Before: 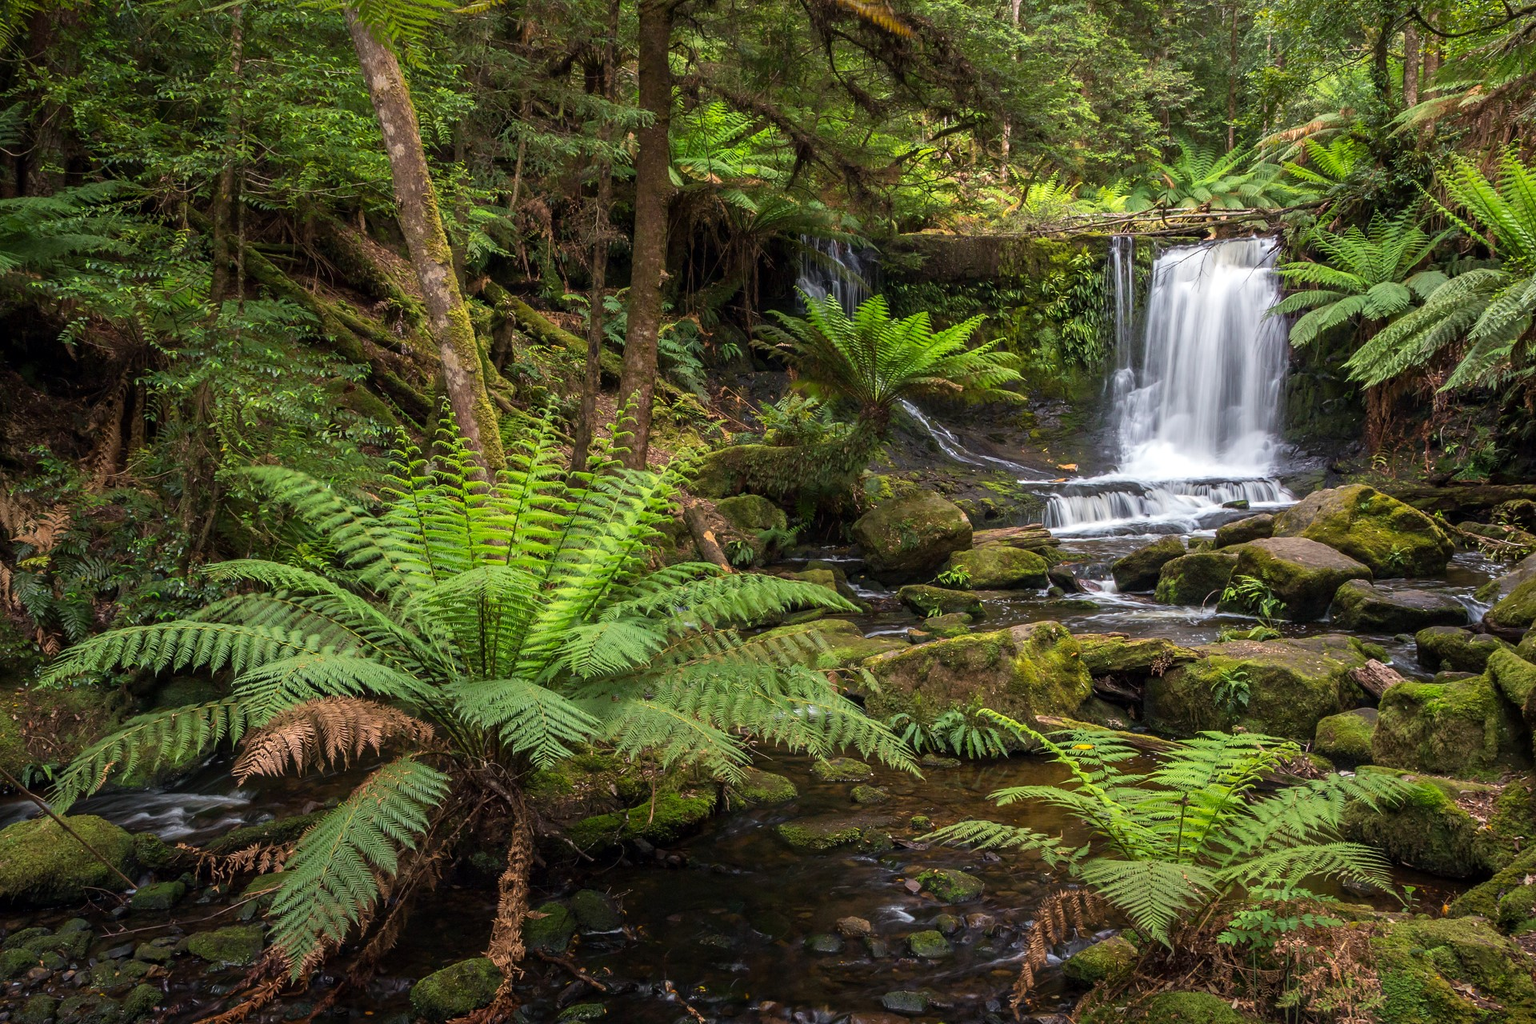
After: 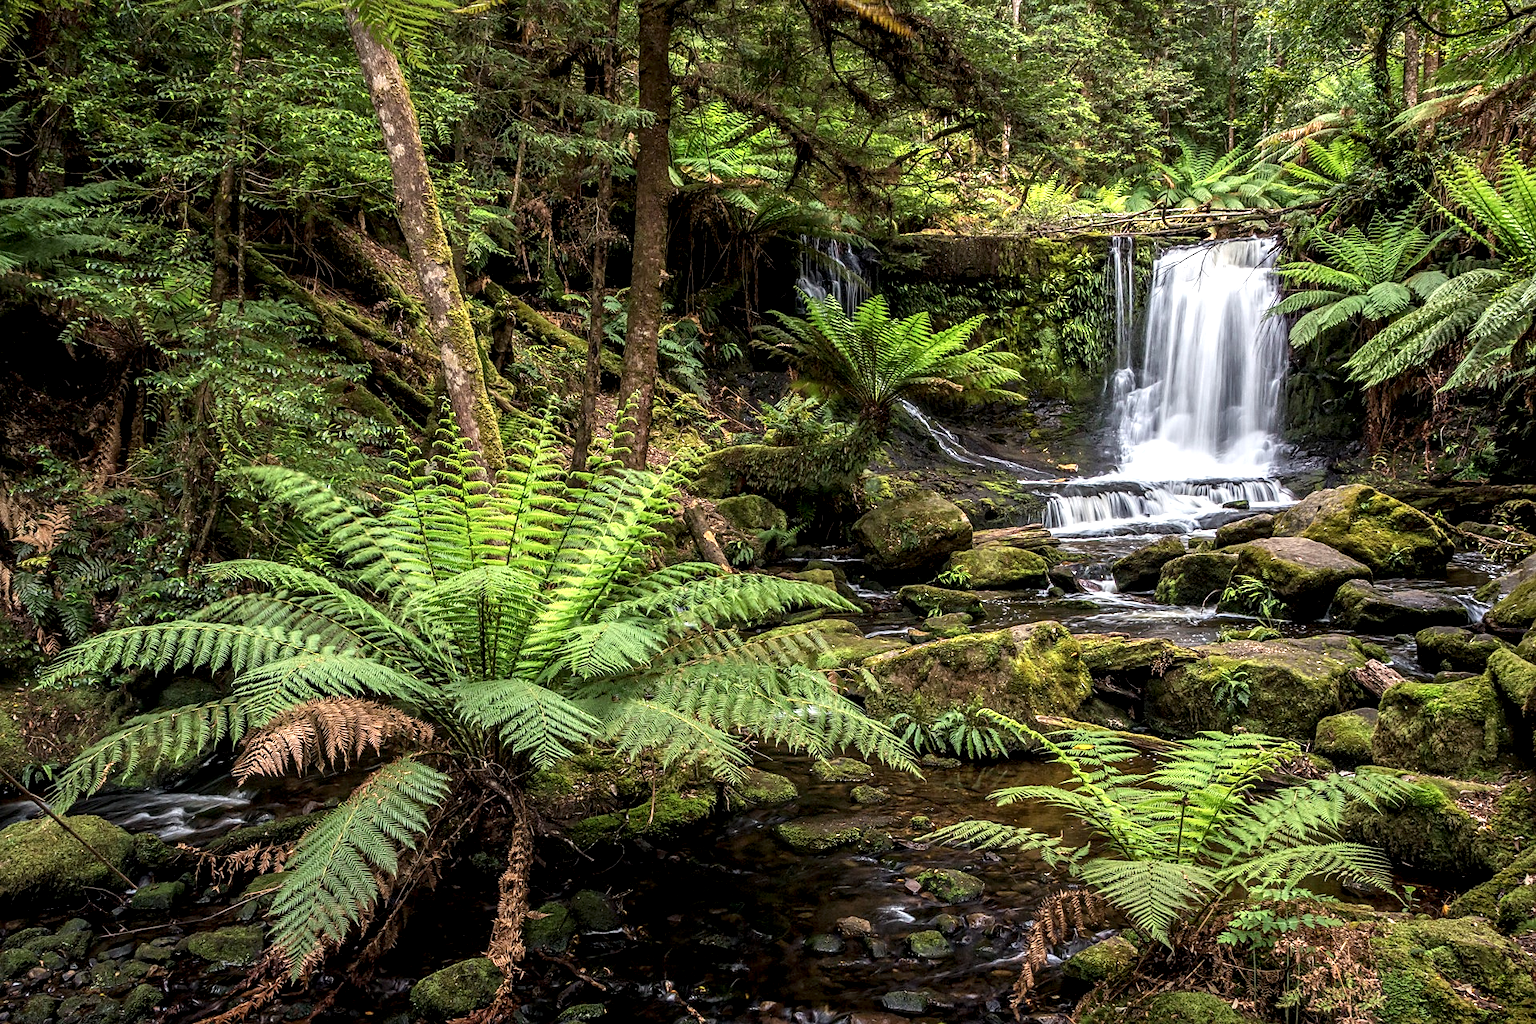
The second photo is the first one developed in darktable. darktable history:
sharpen: radius 1.864, amount 0.398, threshold 1.271
local contrast: highlights 65%, shadows 54%, detail 169%, midtone range 0.514
